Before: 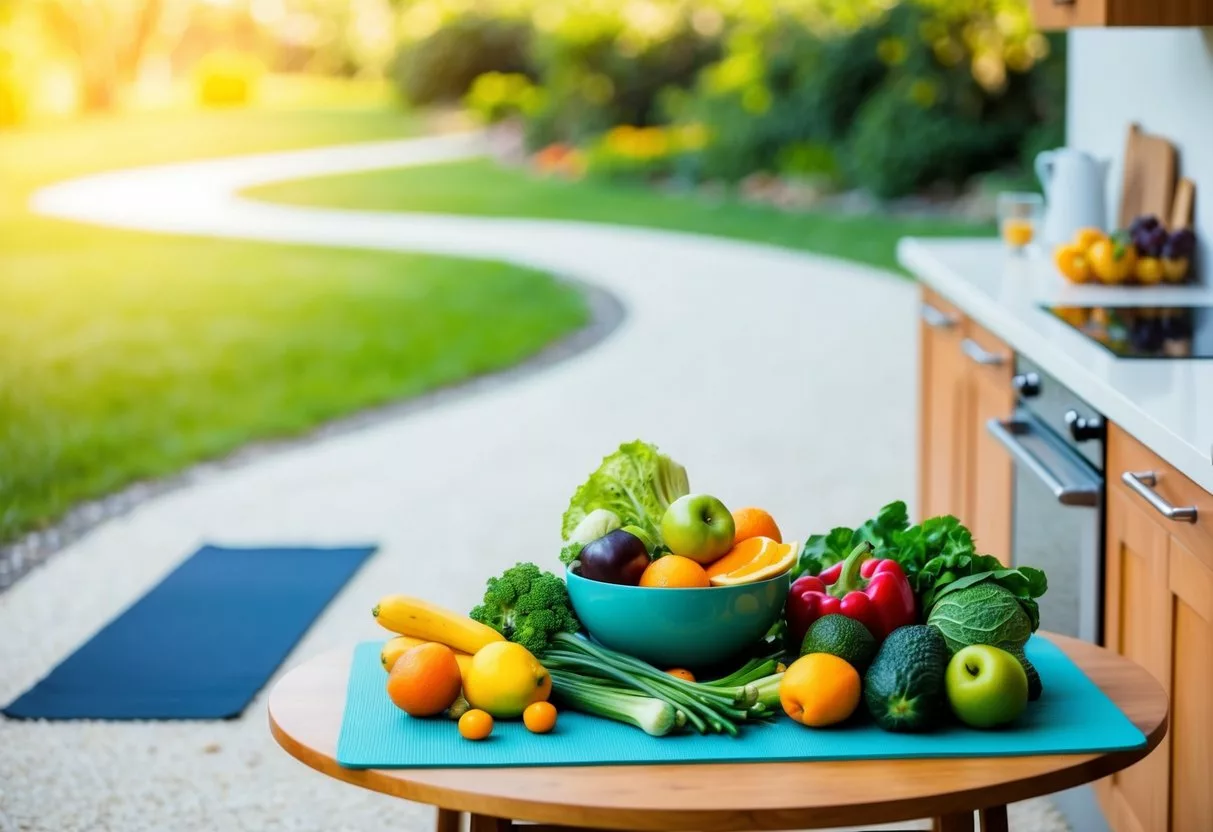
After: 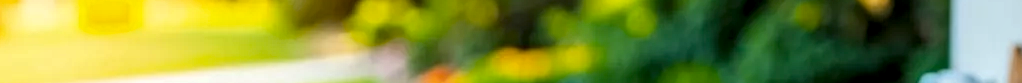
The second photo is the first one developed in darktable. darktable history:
crop and rotate: left 9.644%, top 9.491%, right 6.021%, bottom 80.509%
color balance rgb: perceptual saturation grading › global saturation 30%
local contrast: highlights 25%, detail 150%
